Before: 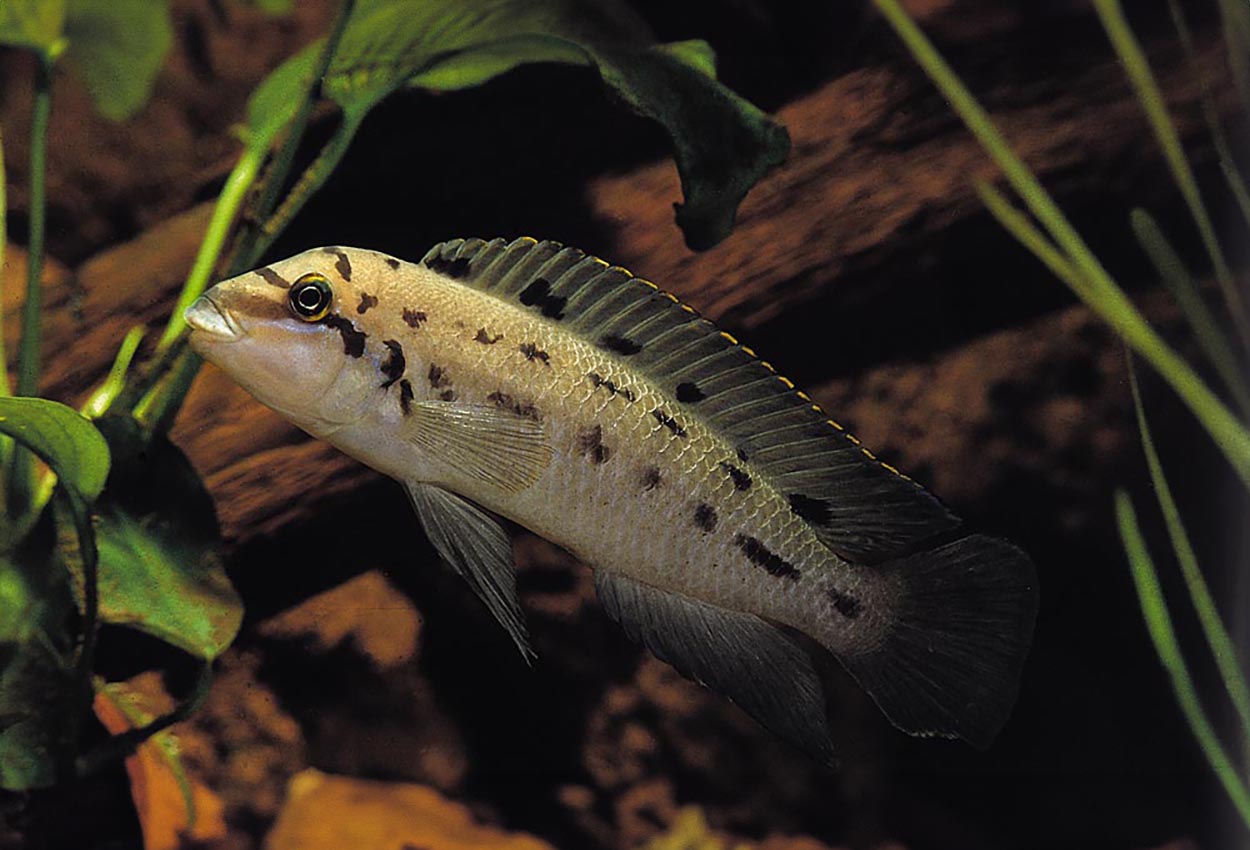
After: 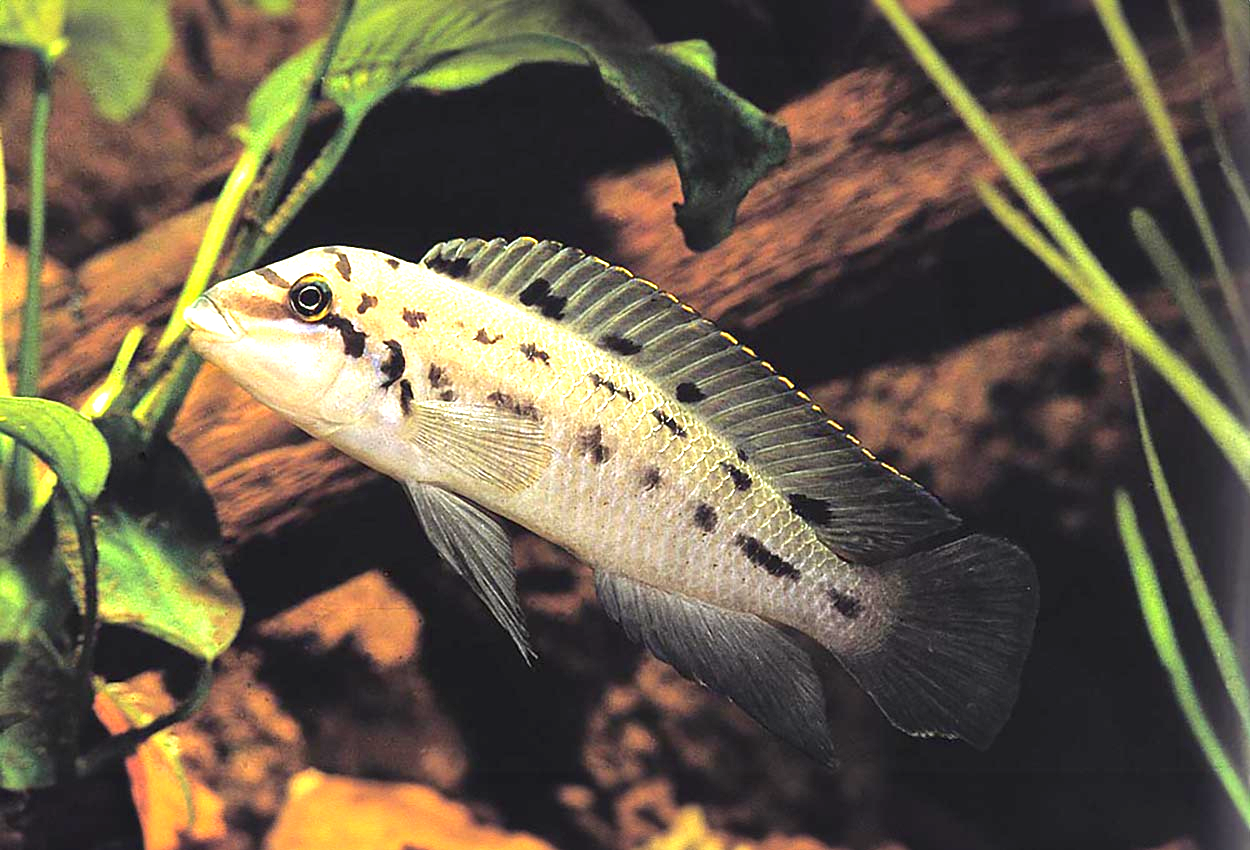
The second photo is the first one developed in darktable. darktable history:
exposure: black level correction 0, exposure 2.108 EV, compensate exposure bias true, compensate highlight preservation false
